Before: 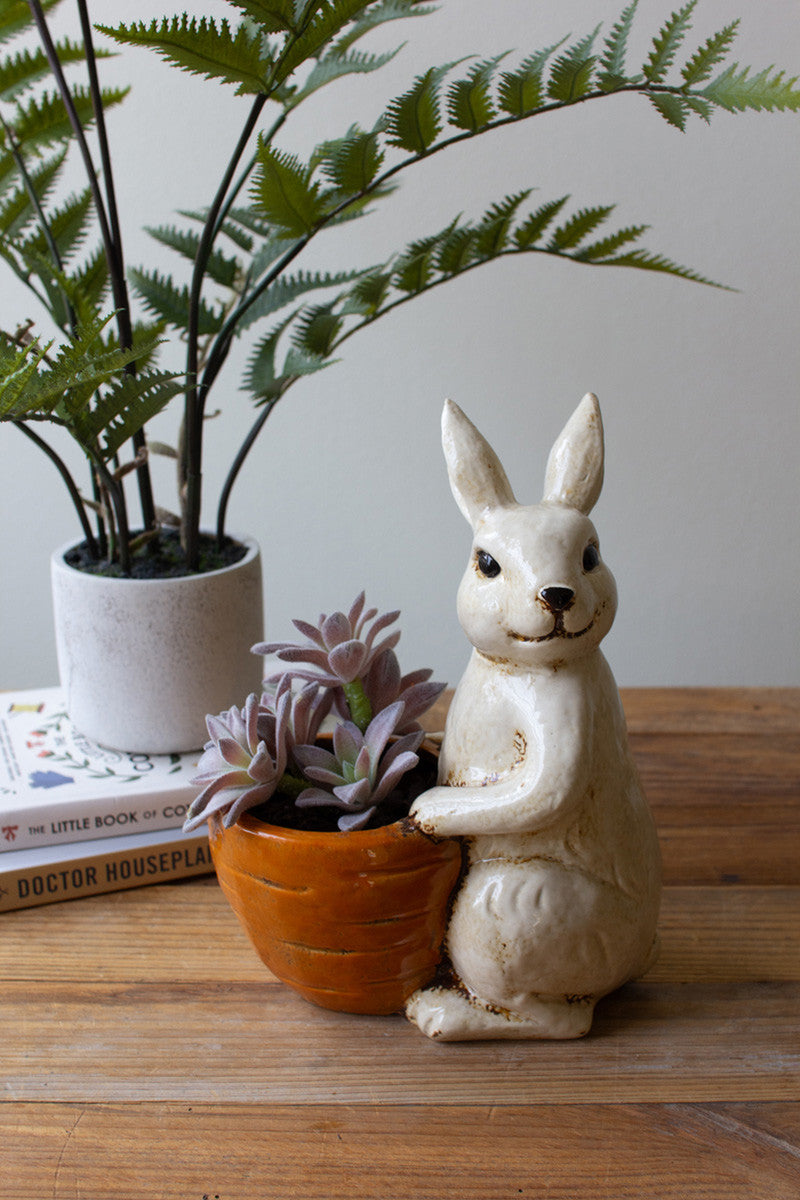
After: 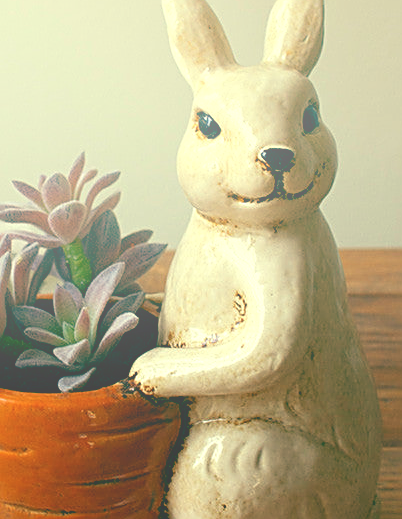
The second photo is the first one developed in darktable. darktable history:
crop: left 35.03%, top 36.625%, right 14.663%, bottom 20.057%
exposure: exposure 0.496 EV, compensate highlight preservation false
contrast brightness saturation: brightness -0.09
sharpen: amount 0.75
bloom: size 40%
color balance: mode lift, gamma, gain (sRGB), lift [1, 0.69, 1, 1], gamma [1, 1.482, 1, 1], gain [1, 1, 1, 0.802]
white balance: red 1, blue 1
